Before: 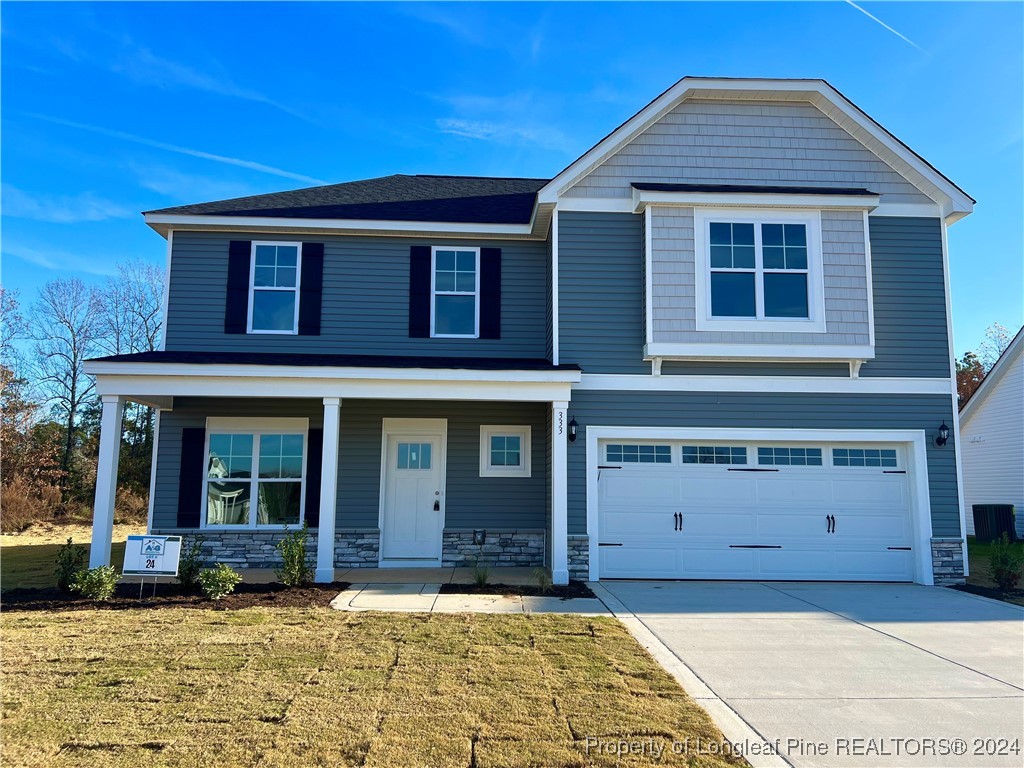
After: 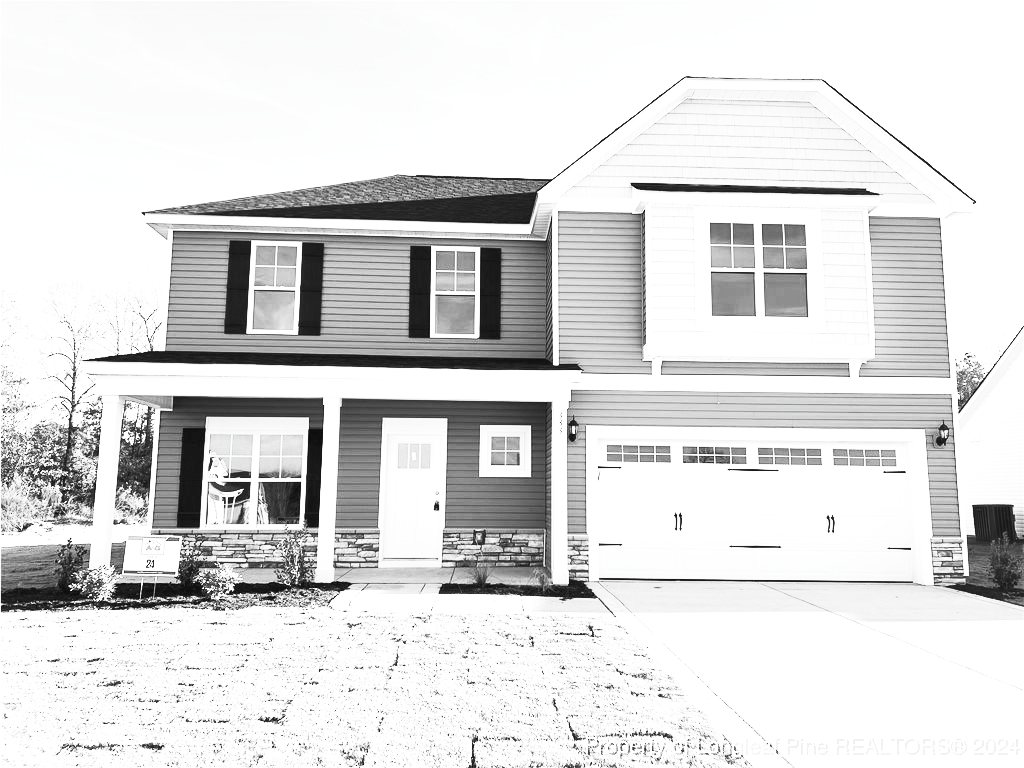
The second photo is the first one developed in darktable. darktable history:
contrast brightness saturation: contrast 0.549, brightness 0.45, saturation -0.996
tone equalizer: on, module defaults
exposure: black level correction 0, exposure 1.678 EV, compensate highlight preservation false
